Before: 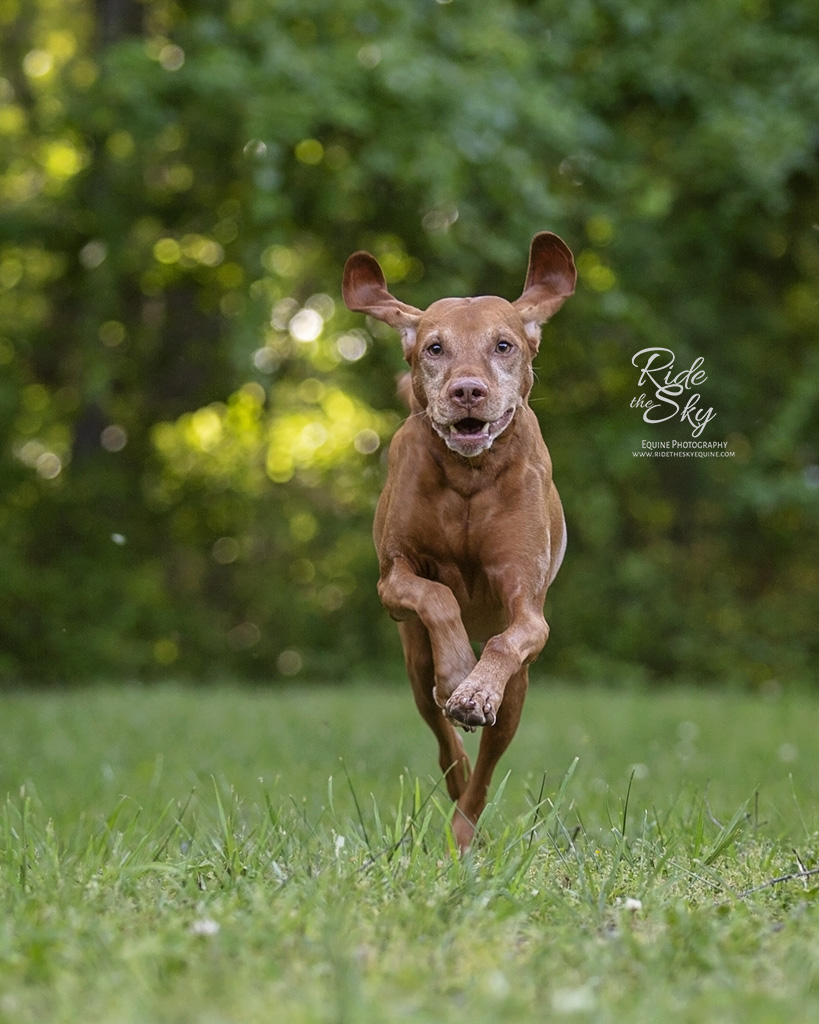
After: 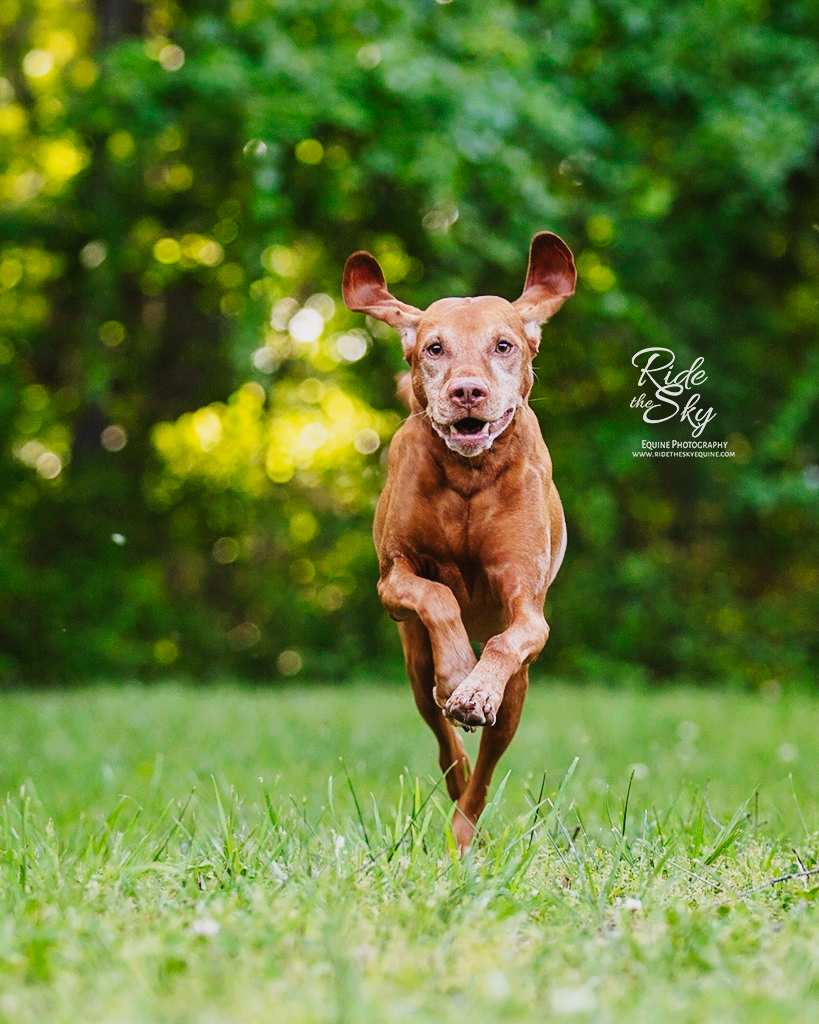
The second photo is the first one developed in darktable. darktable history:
tone curve: curves: ch0 [(0, 0.021) (0.104, 0.093) (0.236, 0.234) (0.456, 0.566) (0.647, 0.78) (0.864, 0.9) (1, 0.932)]; ch1 [(0, 0) (0.353, 0.344) (0.43, 0.401) (0.479, 0.476) (0.502, 0.504) (0.544, 0.534) (0.566, 0.566) (0.612, 0.621) (0.657, 0.679) (1, 1)]; ch2 [(0, 0) (0.34, 0.314) (0.434, 0.43) (0.5, 0.498) (0.528, 0.536) (0.56, 0.576) (0.595, 0.638) (0.644, 0.729) (1, 1)], preserve colors none
